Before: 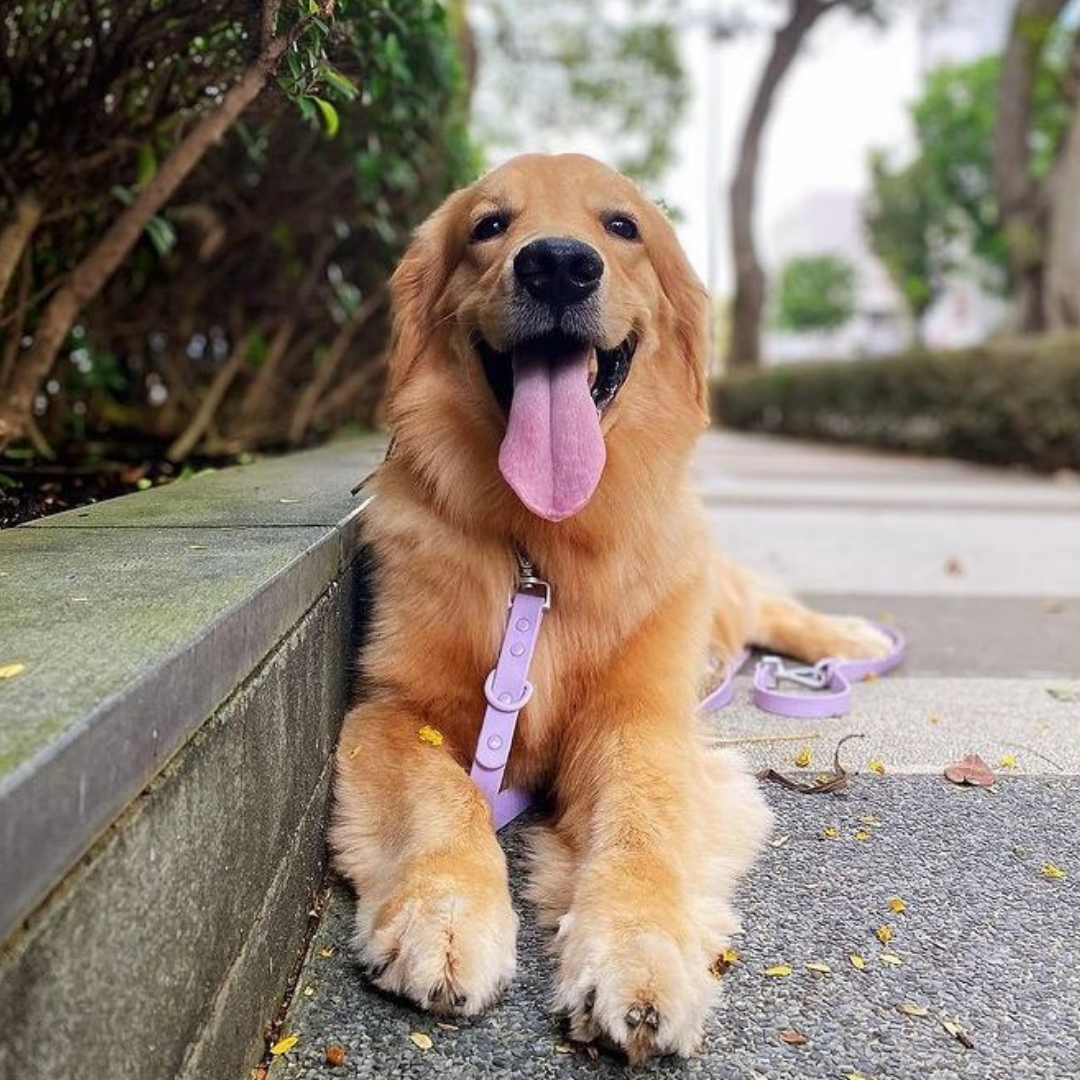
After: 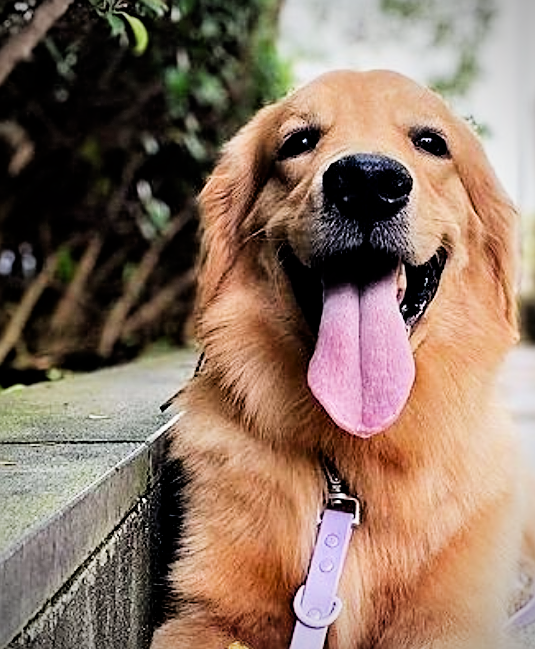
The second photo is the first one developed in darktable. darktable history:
exposure: black level correction 0.001, exposure 0.499 EV, compensate highlight preservation false
contrast equalizer: y [[0.6 ×6], [0.55 ×6], [0 ×6], [0 ×6], [0 ×6]], mix 0.606
sharpen: on, module defaults
crop: left 17.714%, top 7.784%, right 32.707%, bottom 32.06%
vignetting: on, module defaults
filmic rgb: black relative exposure -5.05 EV, white relative exposure 4 EV, threshold 3.04 EV, hardness 2.89, contrast 1.296, highlights saturation mix -8.51%, enable highlight reconstruction true
